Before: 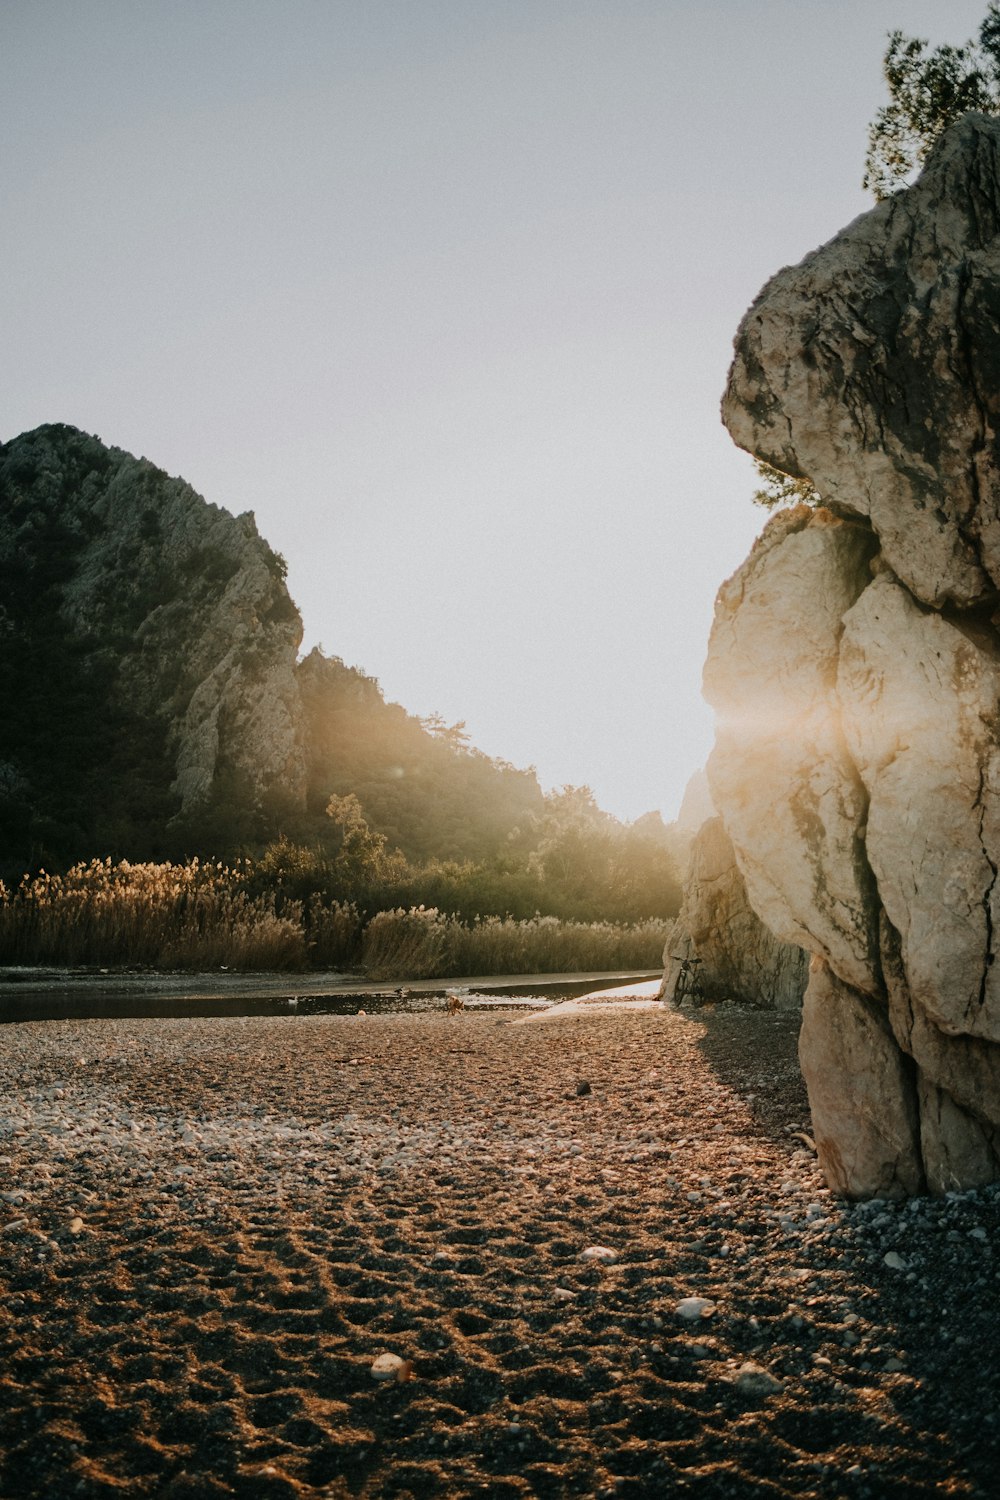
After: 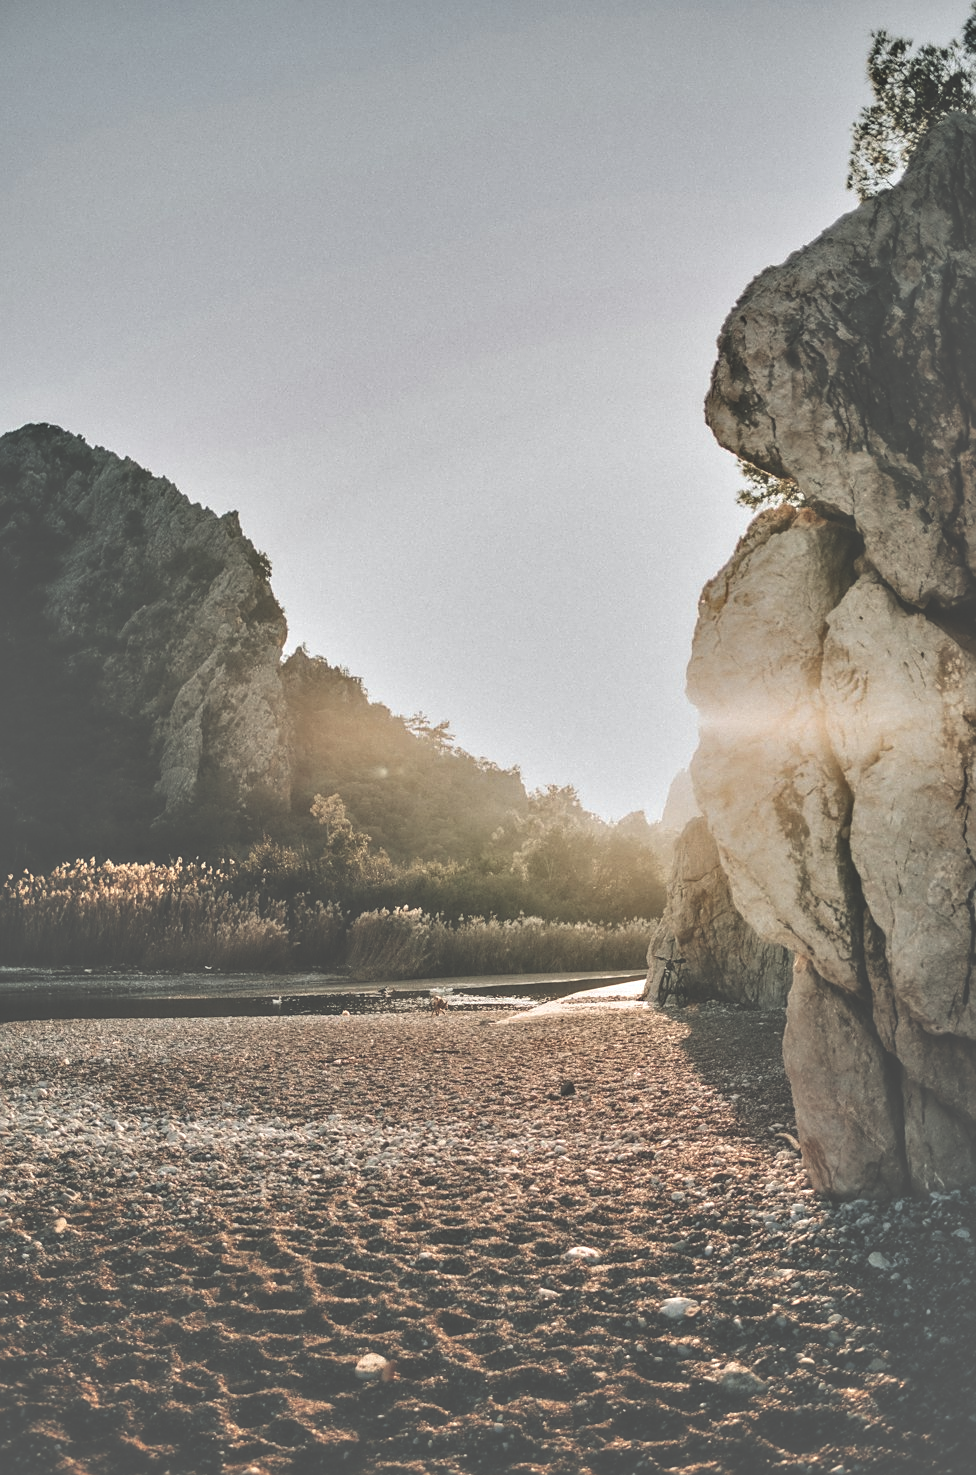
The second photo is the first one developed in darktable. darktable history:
shadows and highlights: low approximation 0.01, soften with gaussian
contrast equalizer: y [[0.513, 0.565, 0.608, 0.562, 0.512, 0.5], [0.5 ×6], [0.5, 0.5, 0.5, 0.528, 0.598, 0.658], [0 ×6], [0 ×6]]
local contrast: on, module defaults
exposure: black level correction -0.086, compensate highlight preservation false
crop and rotate: left 1.603%, right 0.708%, bottom 1.618%
sharpen: amount 0.486
